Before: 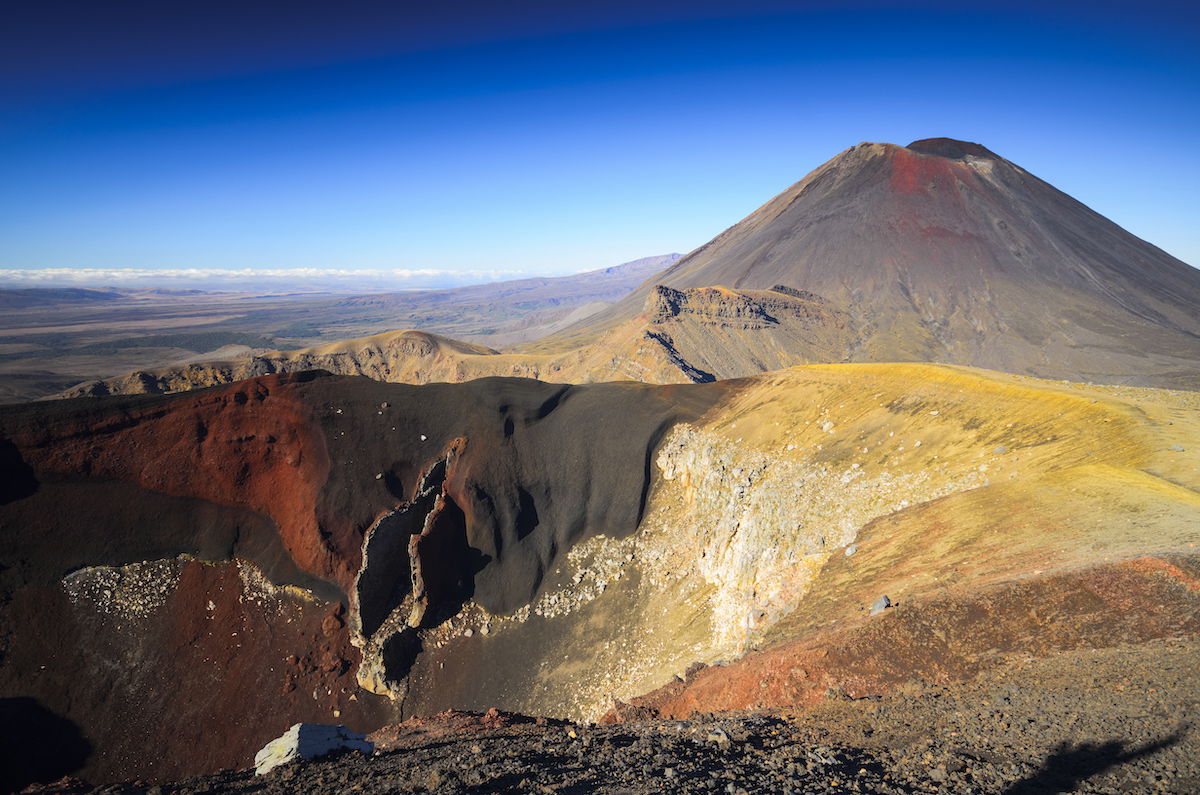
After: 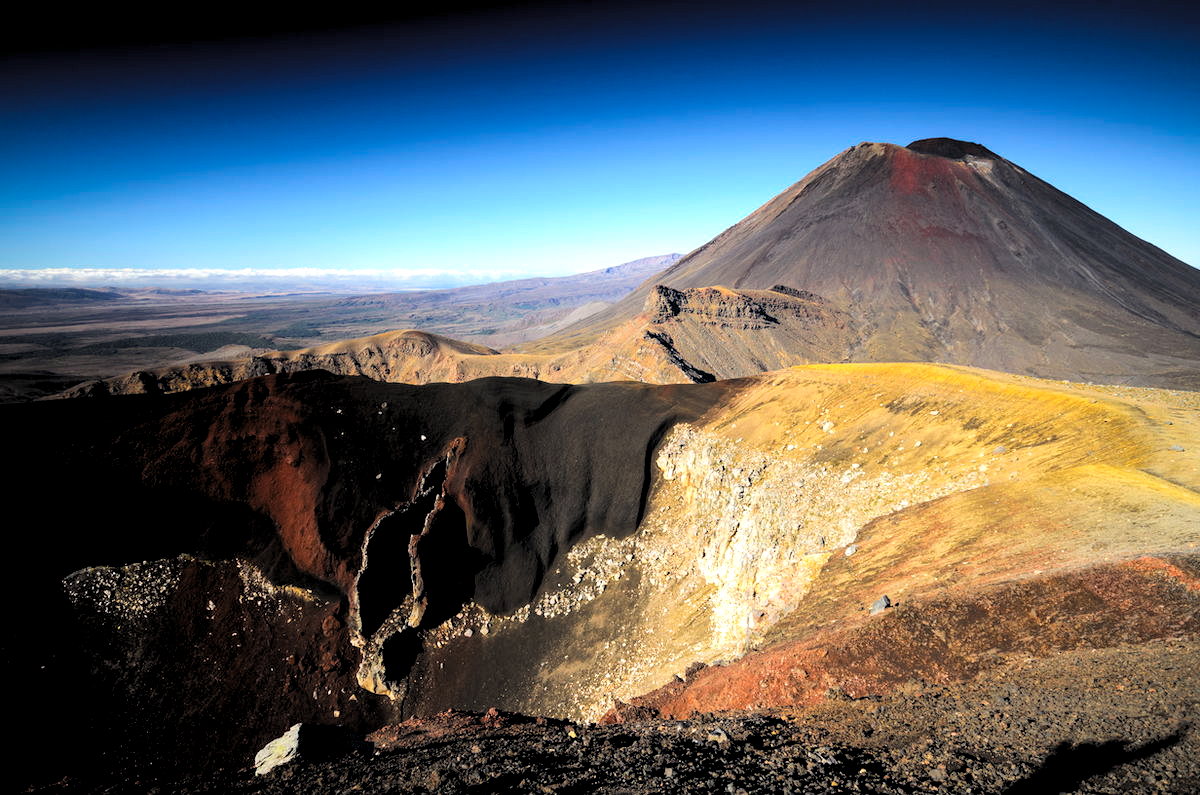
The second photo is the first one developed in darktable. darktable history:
levels: levels [0.182, 0.542, 0.902]
color balance rgb: on, module defaults
